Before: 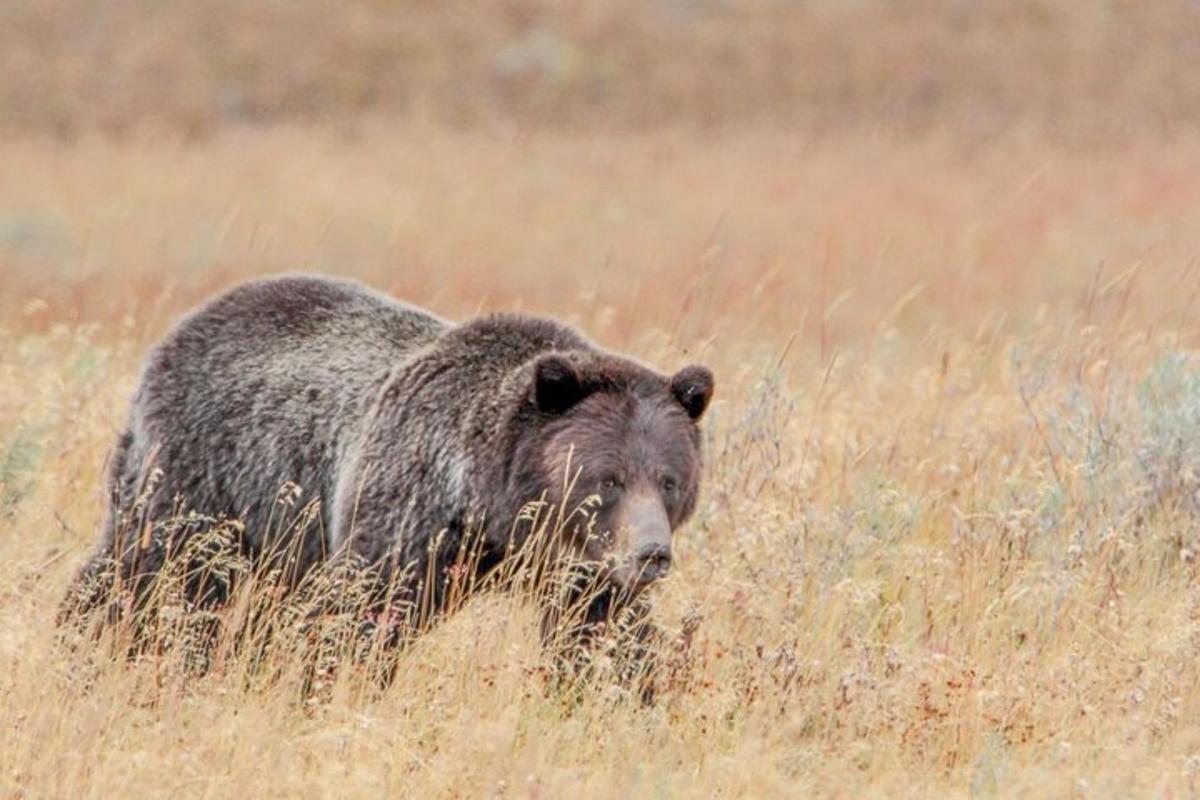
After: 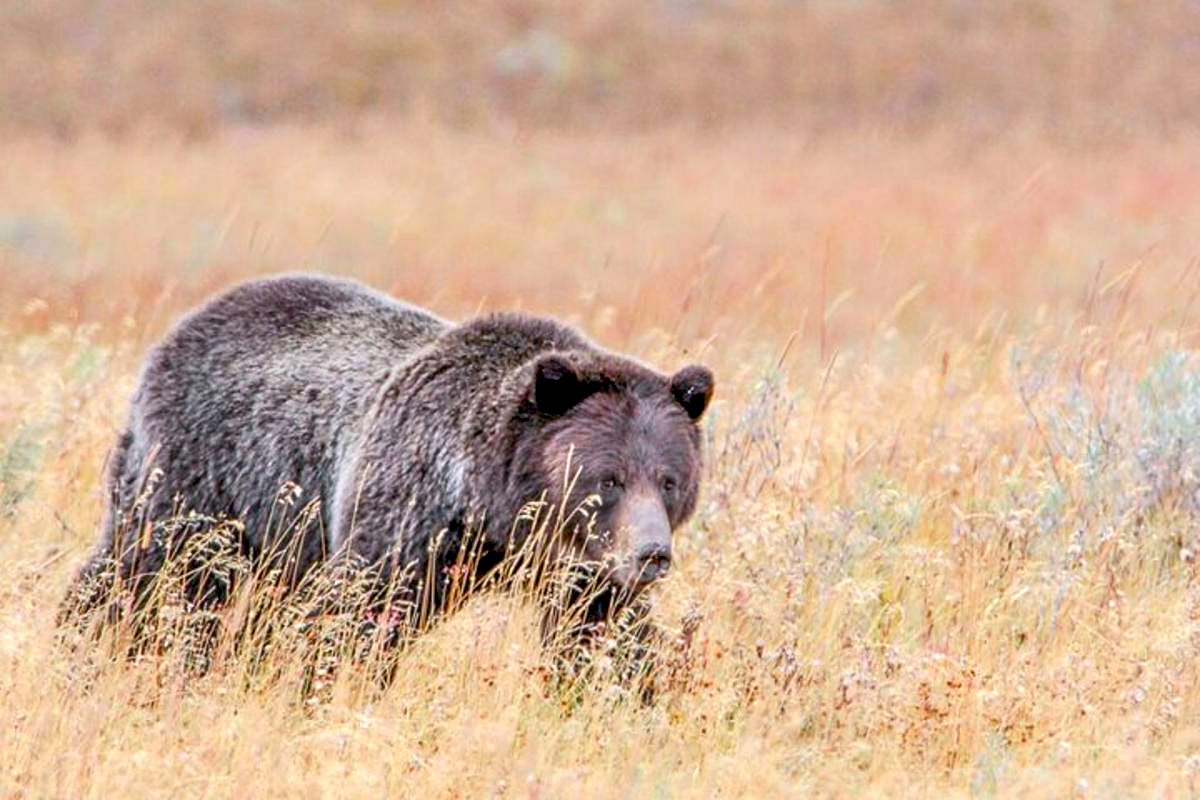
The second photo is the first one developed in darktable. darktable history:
color balance rgb: shadows lift › chroma 2.052%, shadows lift › hue 248.05°, perceptual saturation grading › global saturation 30.413%, perceptual brilliance grading › highlights 10.032%, perceptual brilliance grading › mid-tones 5.665%
exposure: black level correction 0.011, compensate highlight preservation false
color calibration: illuminant as shot in camera, x 0.358, y 0.373, temperature 4628.91 K
sharpen: amount 0.209
